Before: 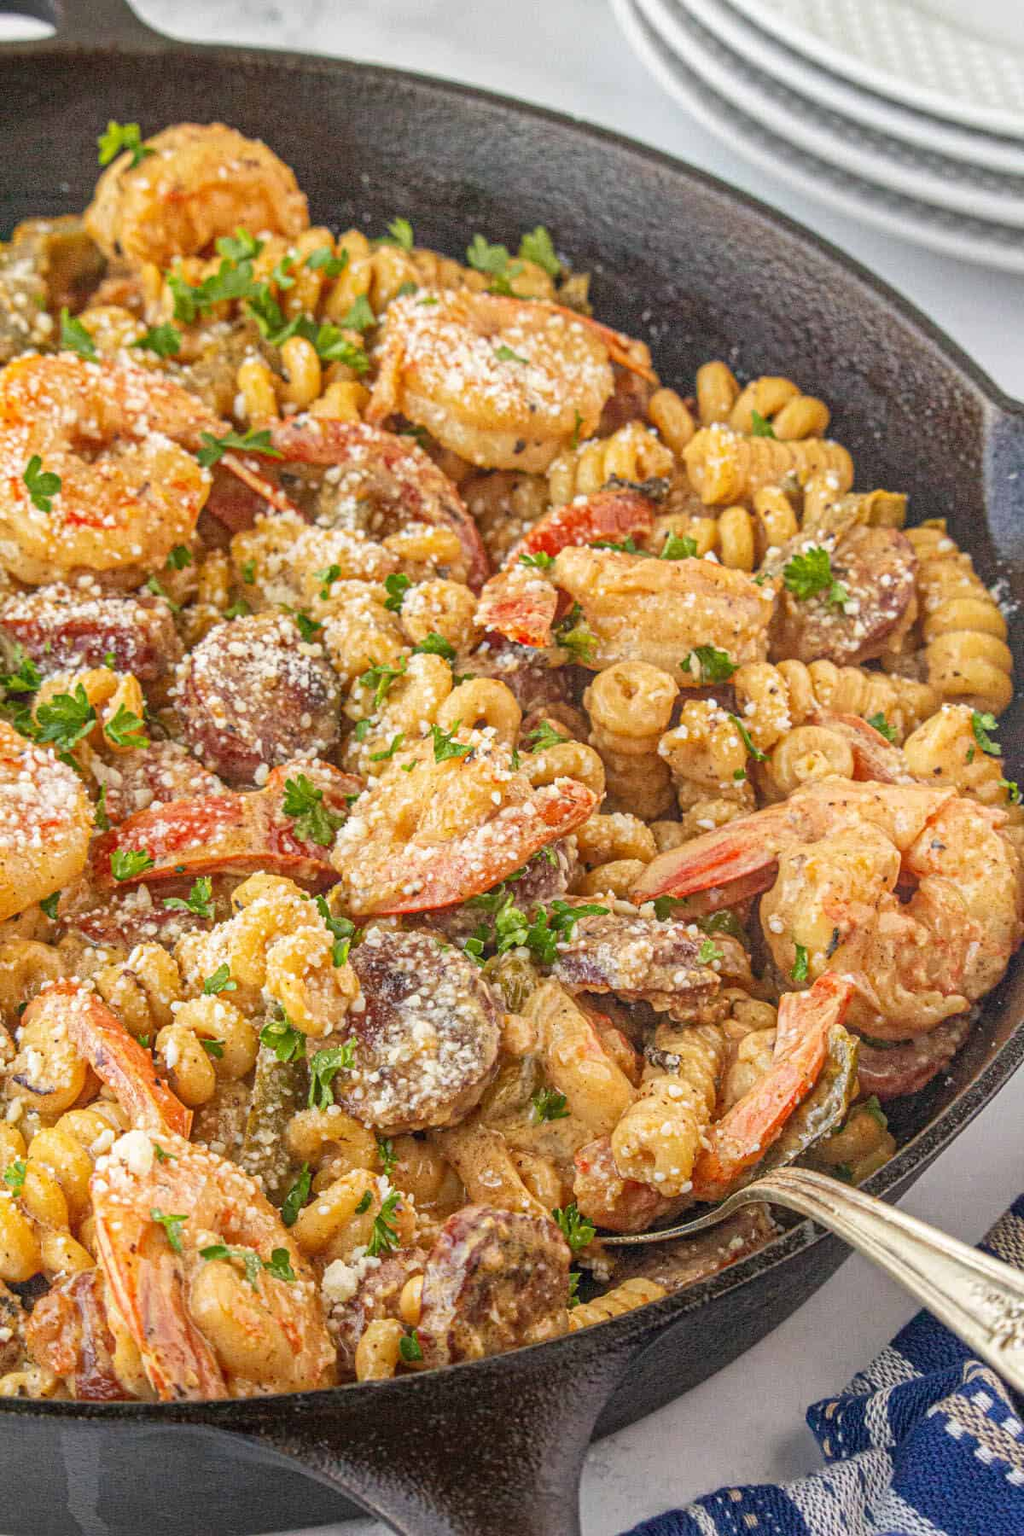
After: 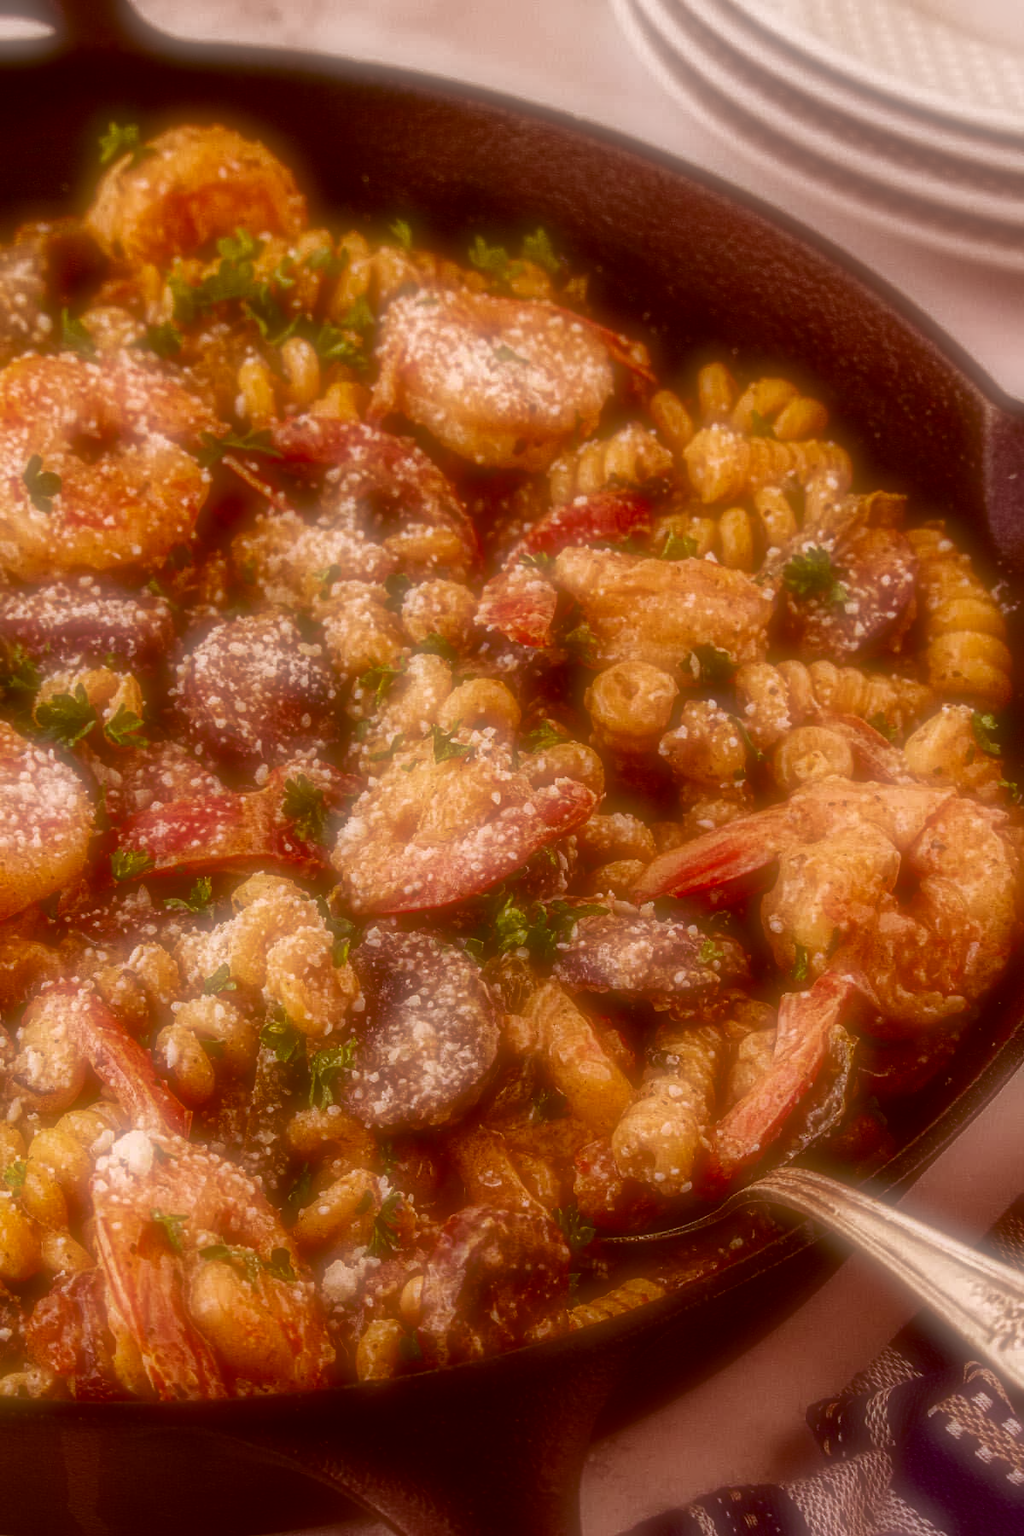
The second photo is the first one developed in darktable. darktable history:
contrast brightness saturation: contrast 0.09, brightness -0.59, saturation 0.17
color correction: highlights a* 9.03, highlights b* 8.71, shadows a* 40, shadows b* 40, saturation 0.8
soften: on, module defaults
